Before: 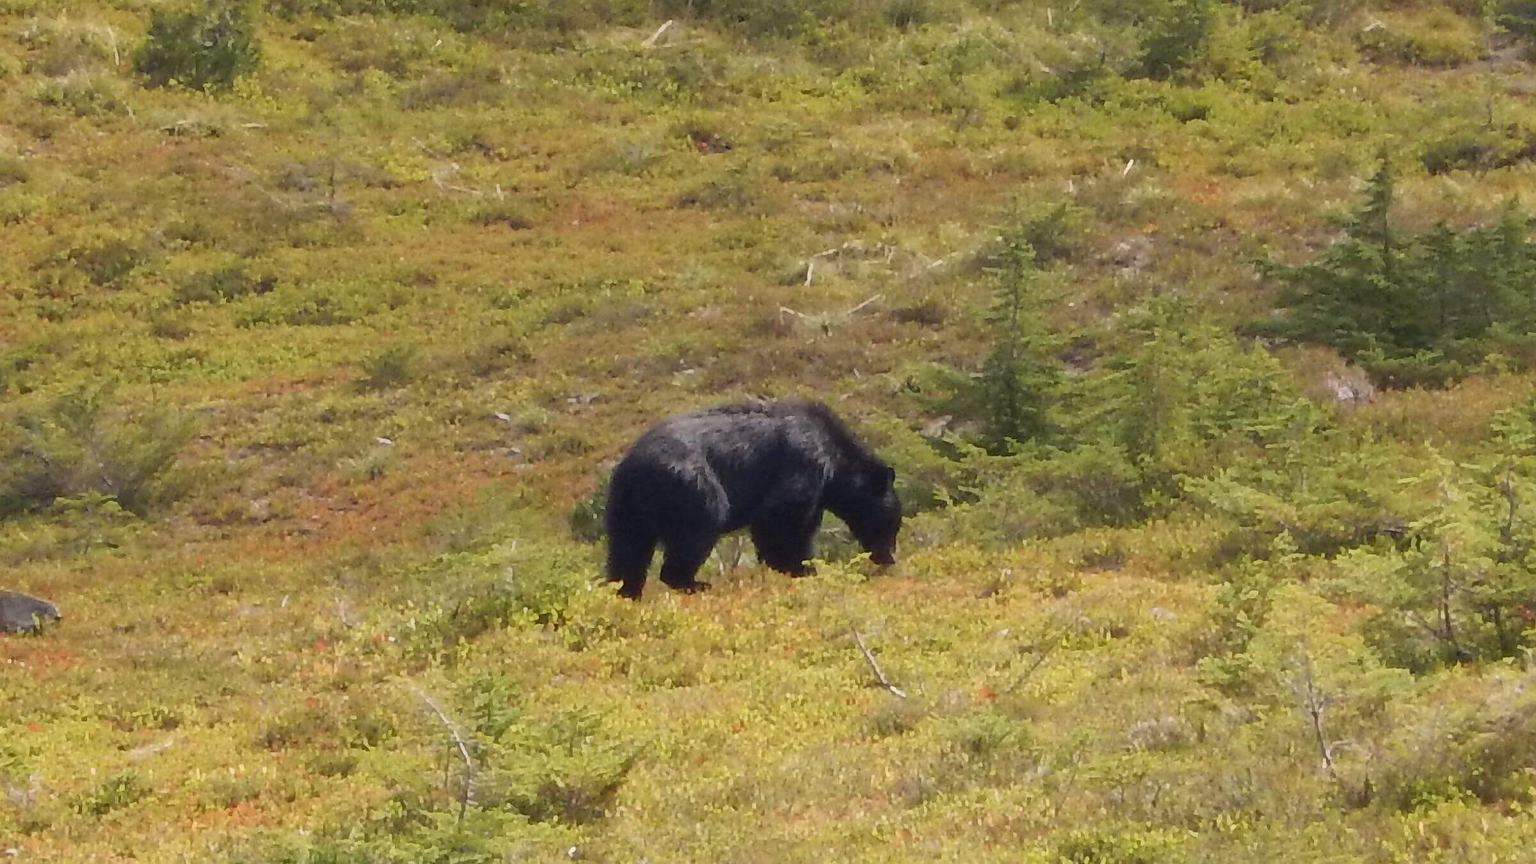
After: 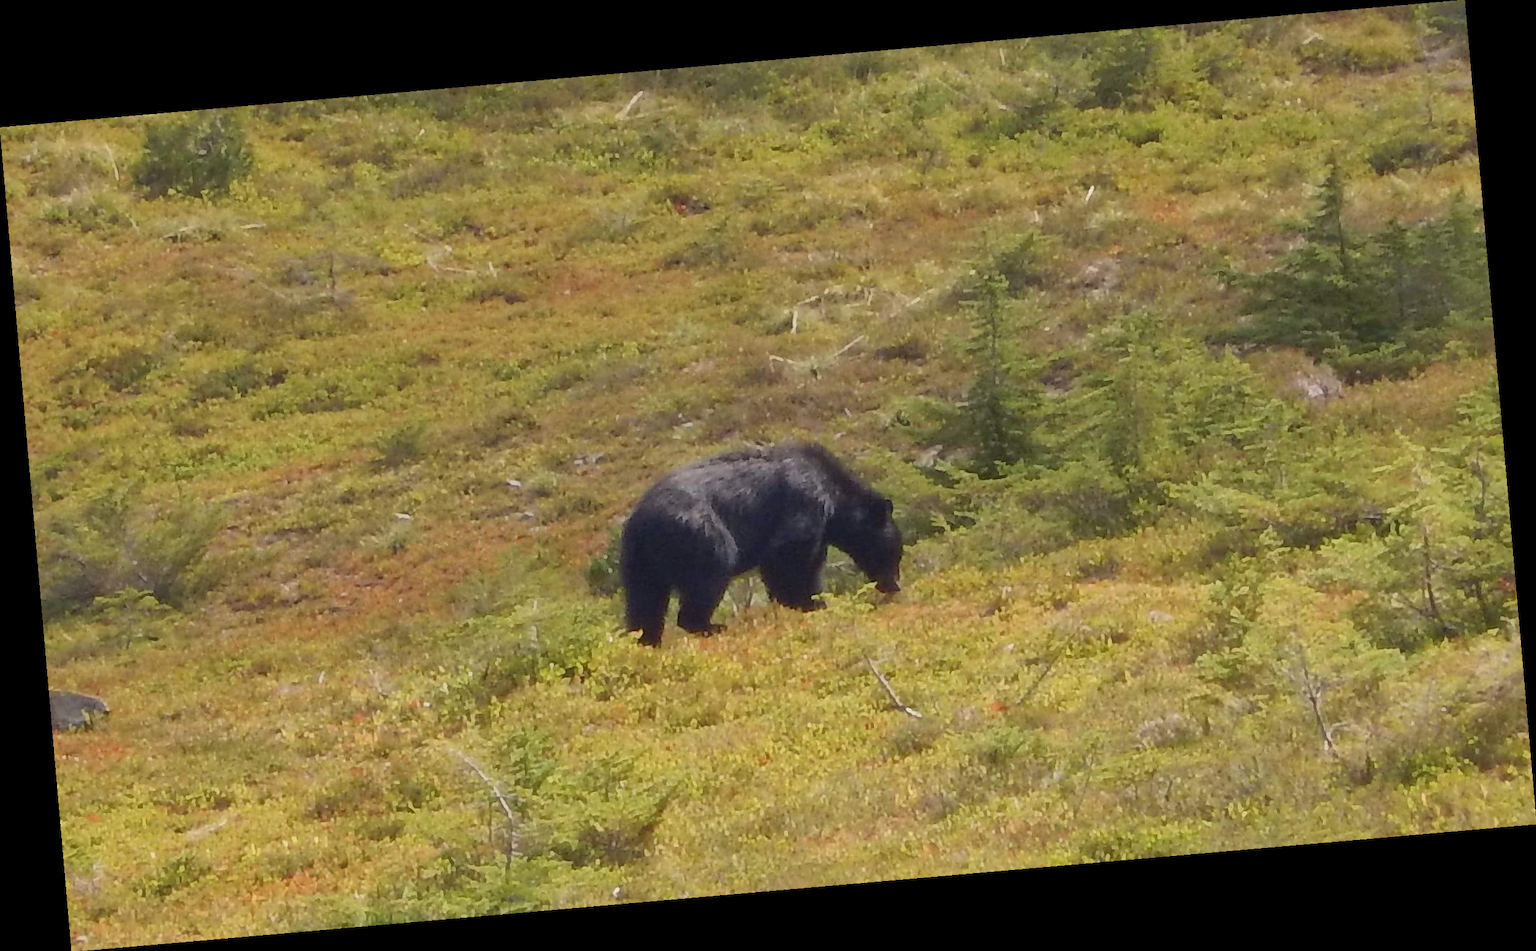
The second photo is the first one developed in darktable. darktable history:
shadows and highlights: on, module defaults
rotate and perspective: rotation -4.98°, automatic cropping off
